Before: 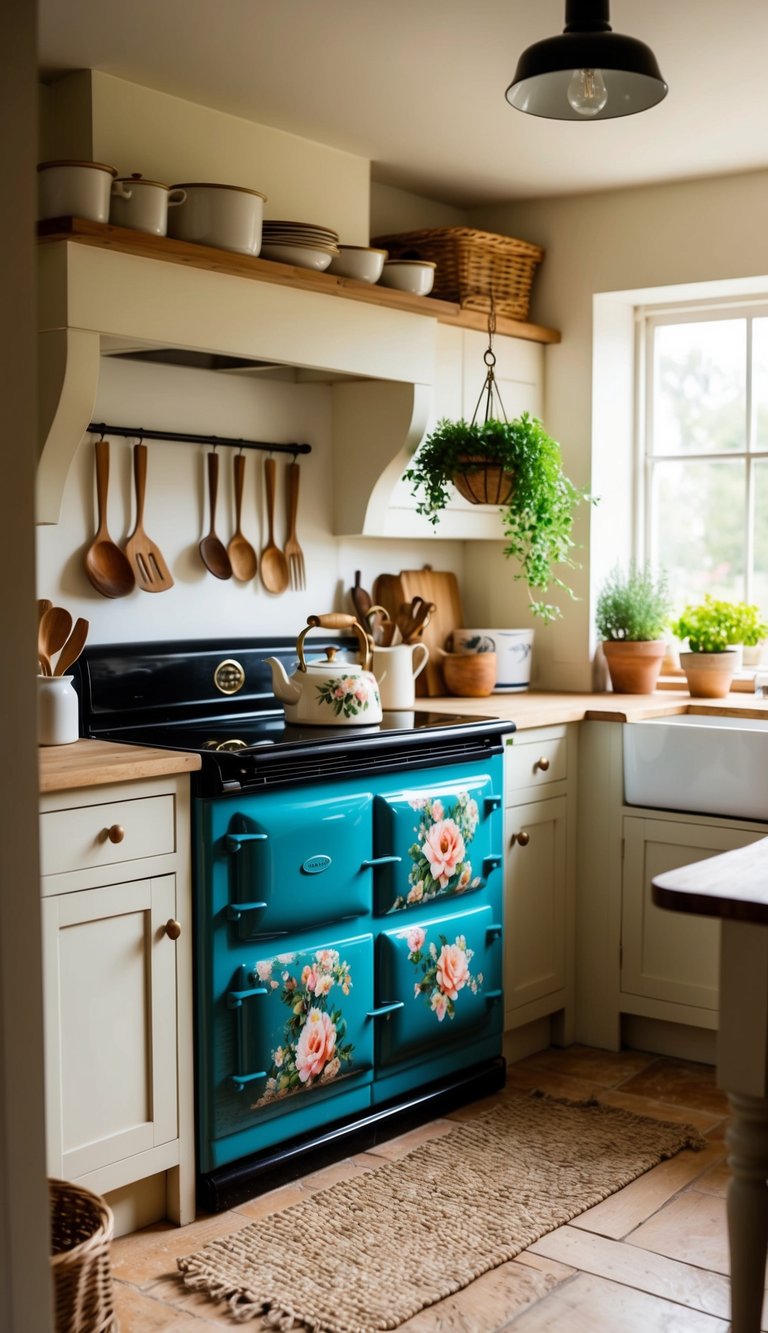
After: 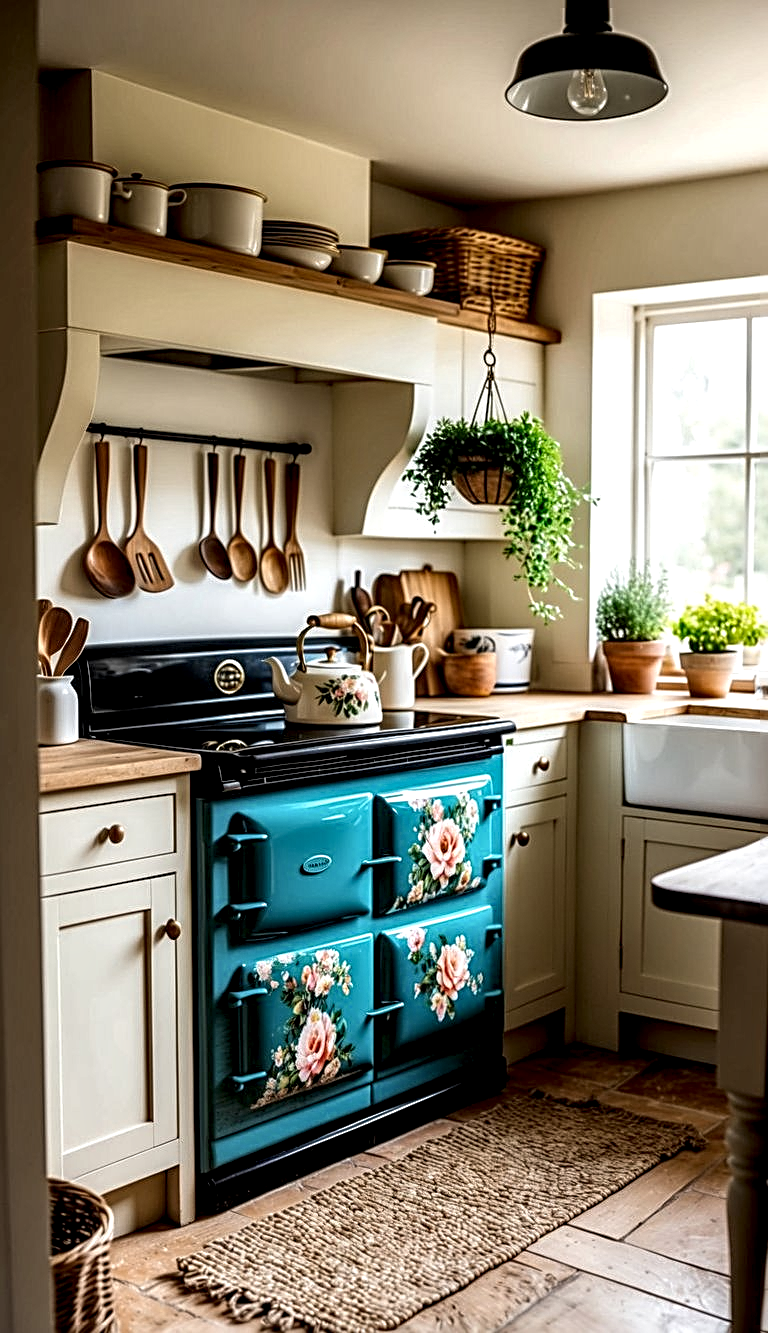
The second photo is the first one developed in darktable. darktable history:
color correction: highlights a* 0.003, highlights b* -0.283
sharpen: radius 2.817, amount 0.715
local contrast: highlights 20%, detail 197%
